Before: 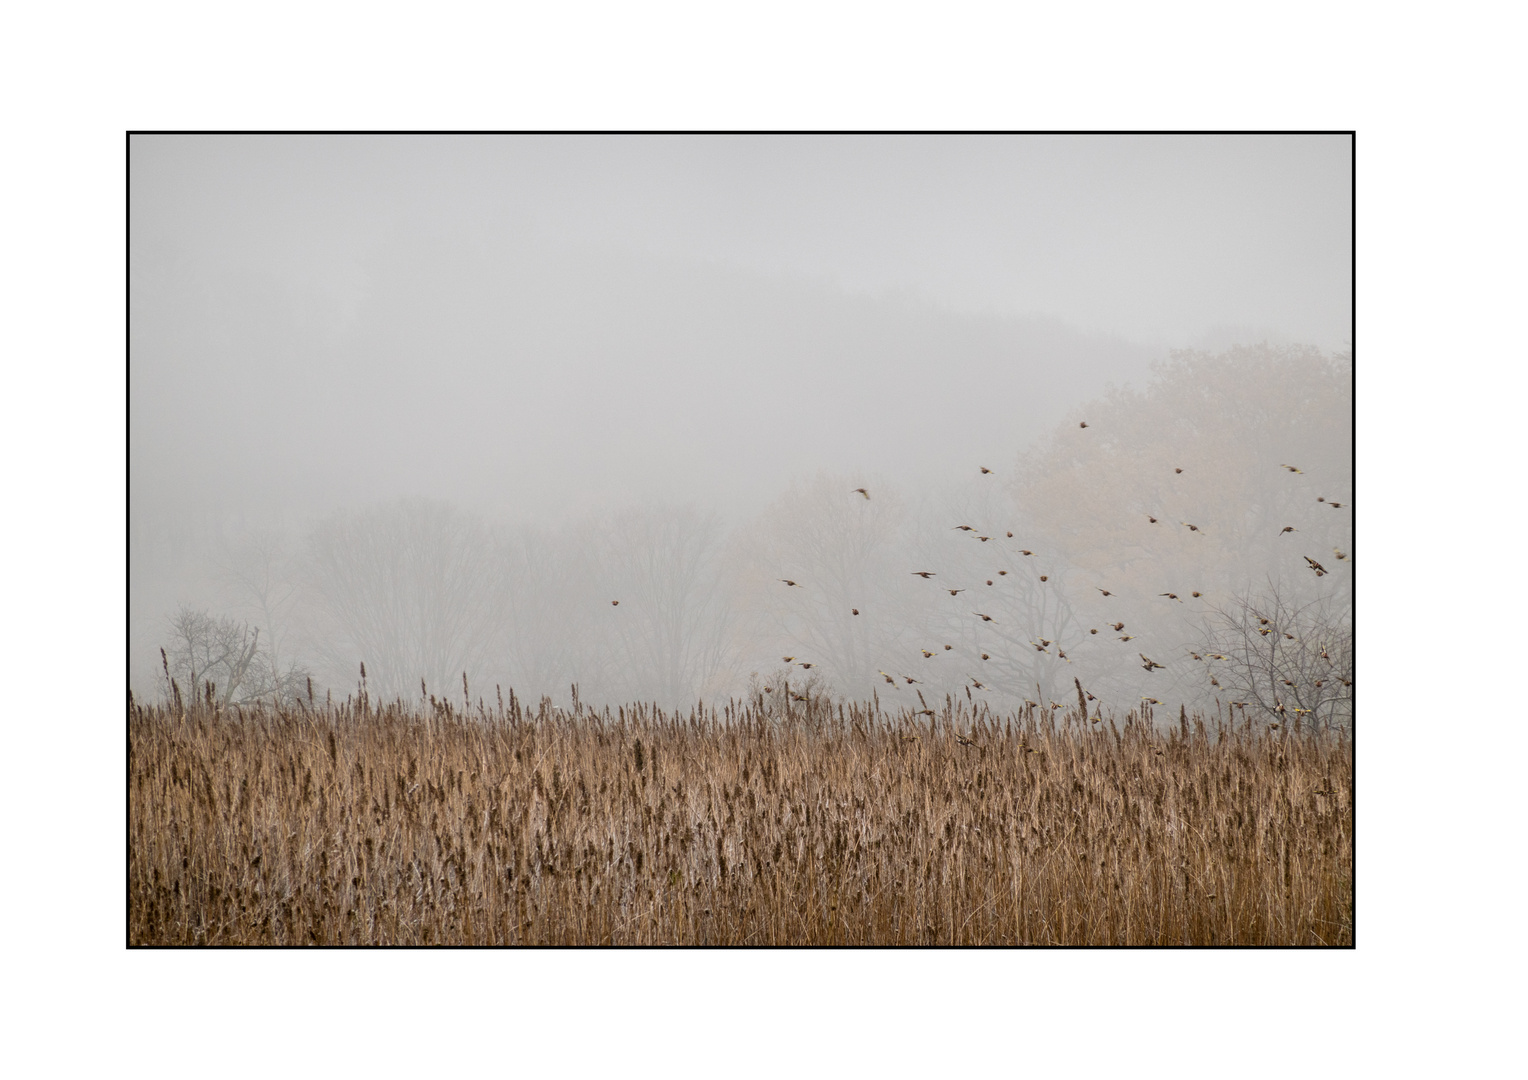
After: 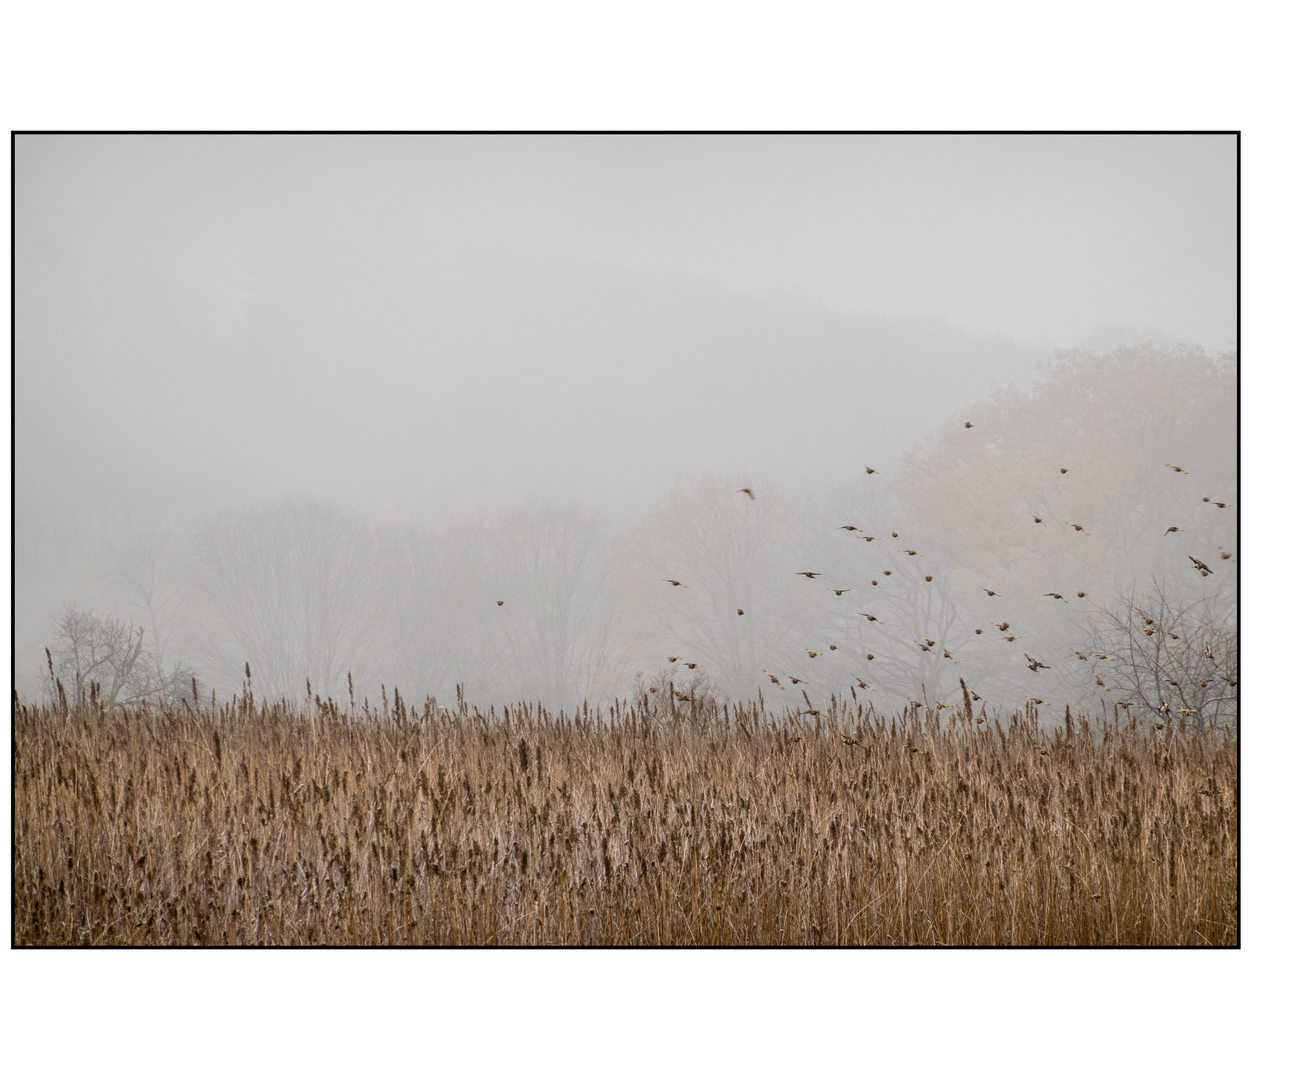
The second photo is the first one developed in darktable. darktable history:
crop: left 7.591%, right 7.79%
